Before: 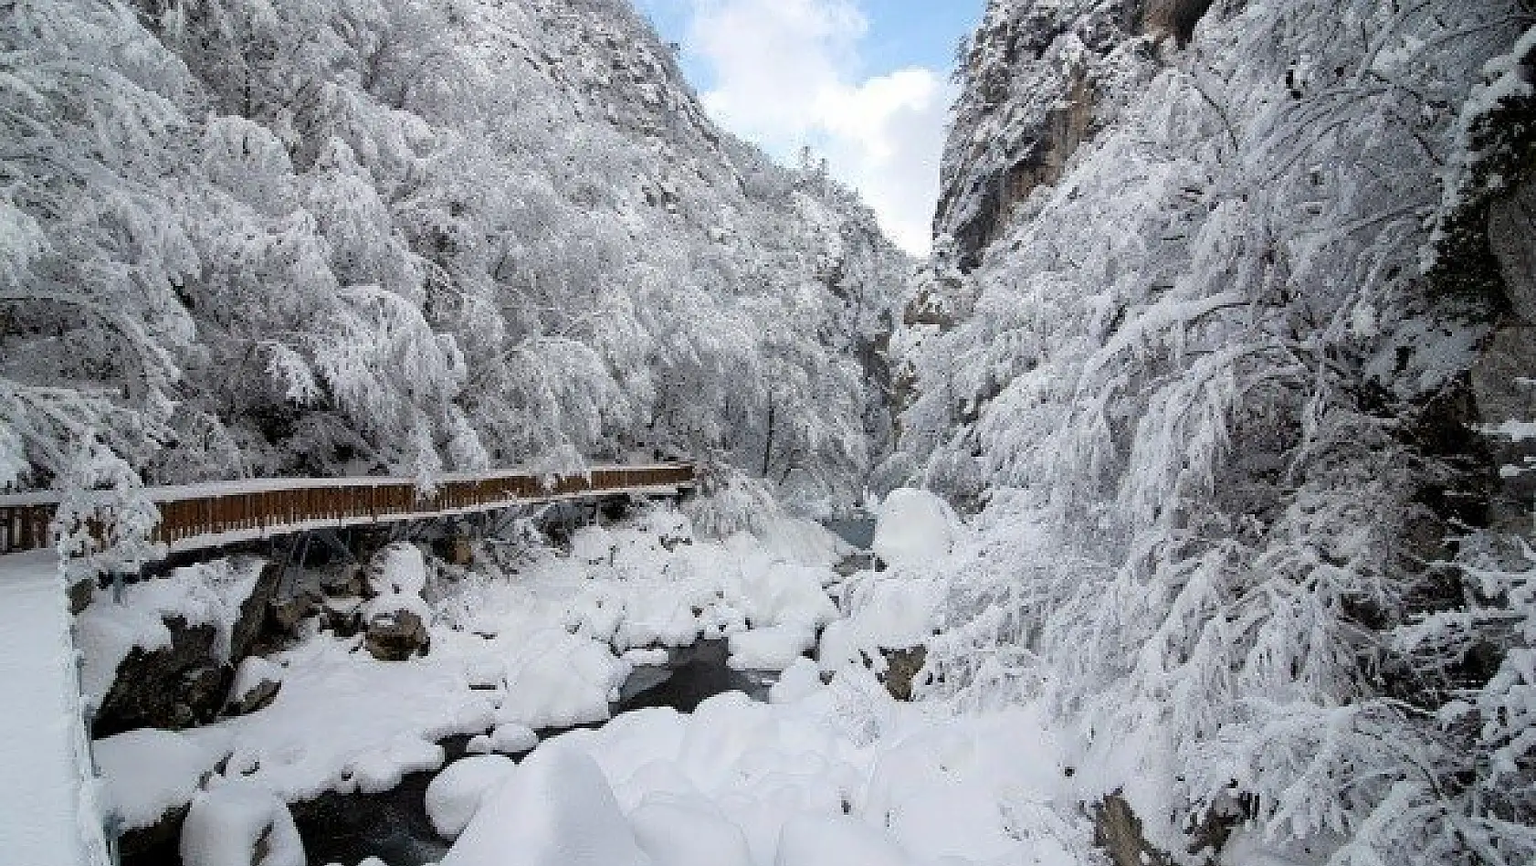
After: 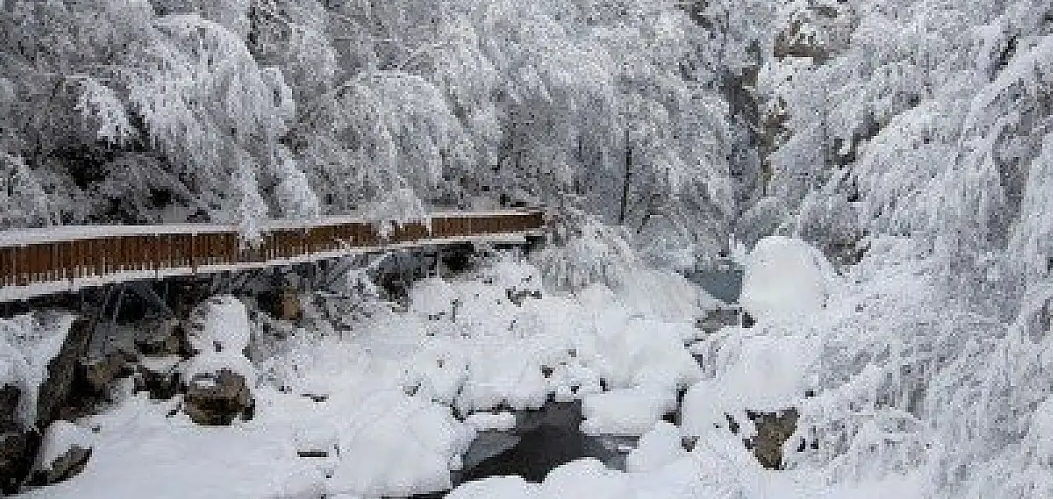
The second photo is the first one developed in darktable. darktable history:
crop: left 12.864%, top 31.489%, right 24.501%, bottom 15.831%
